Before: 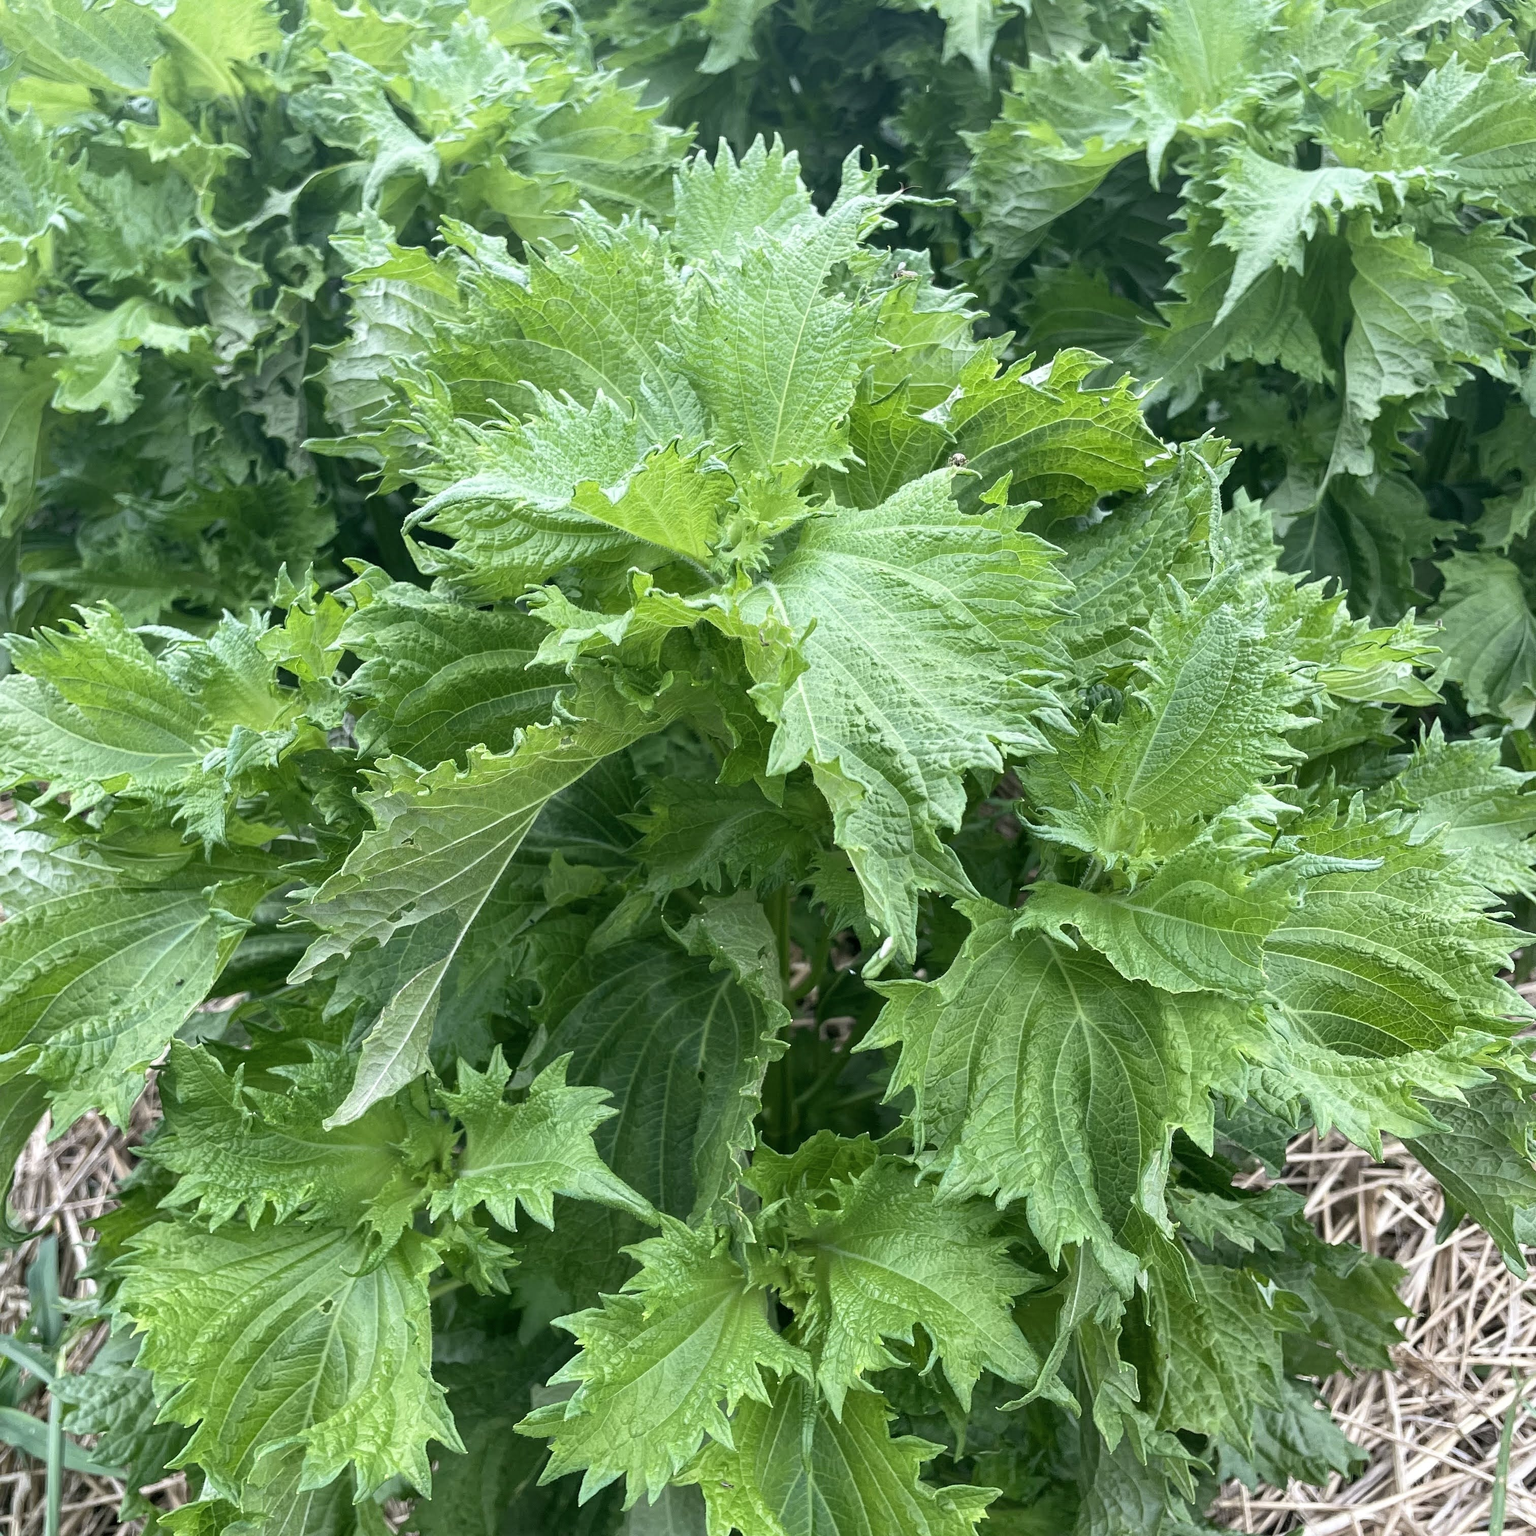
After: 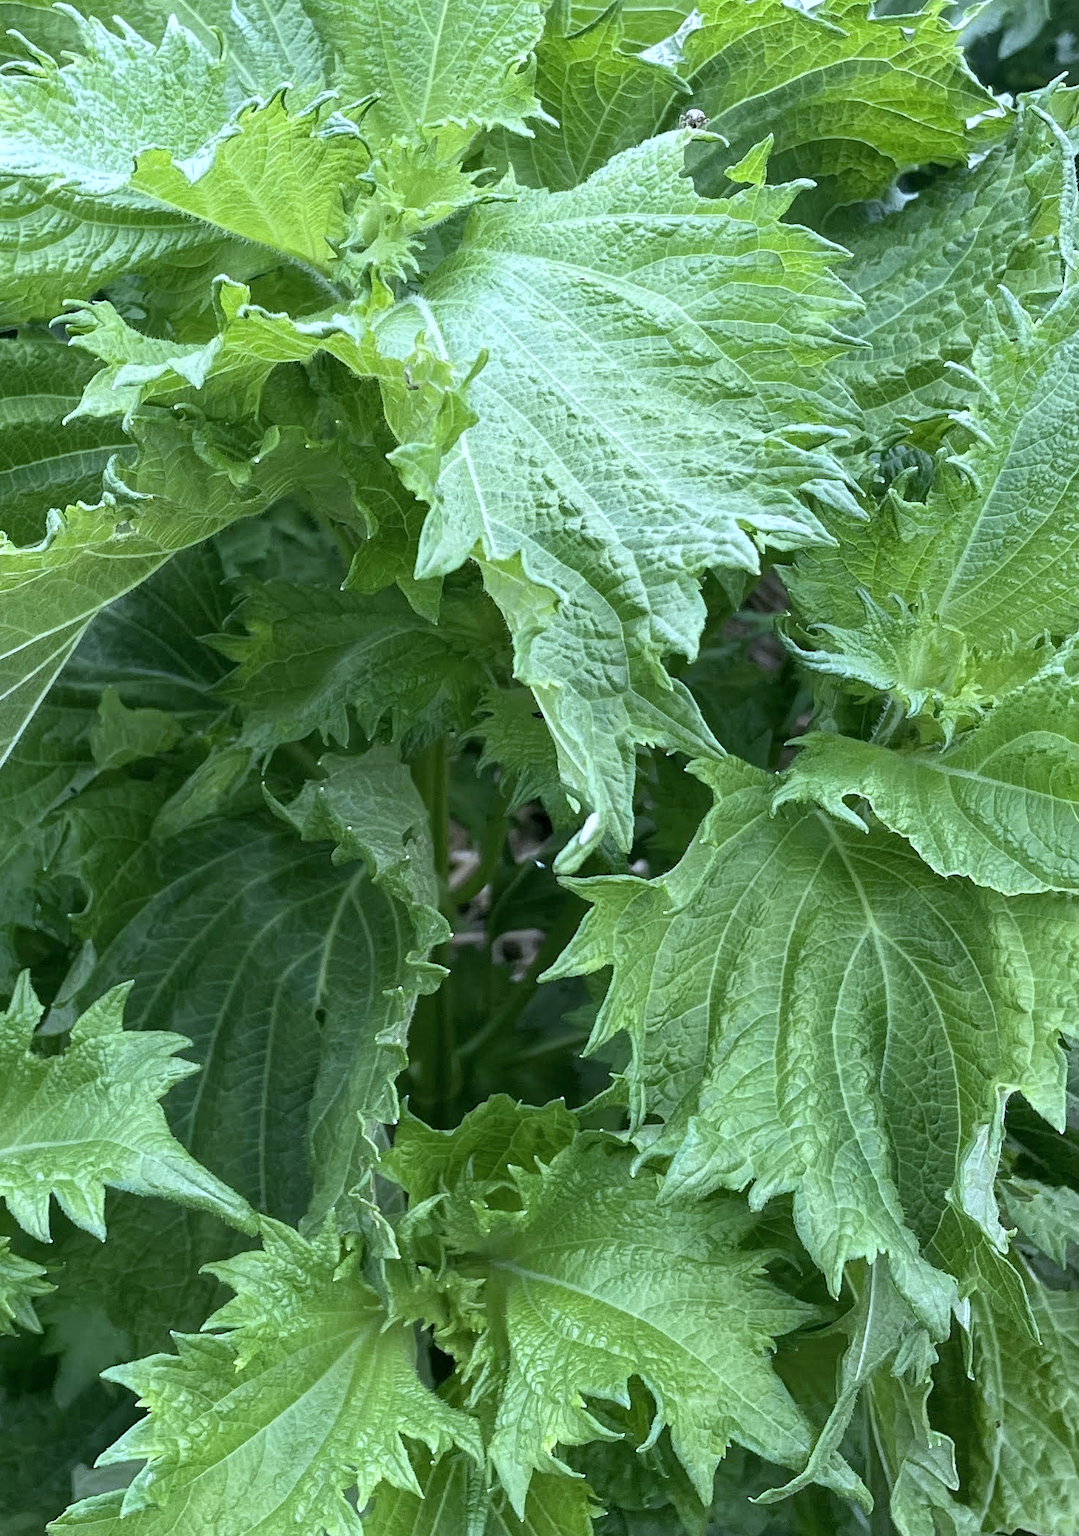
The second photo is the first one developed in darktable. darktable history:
crop: left 31.379%, top 24.658%, right 20.326%, bottom 6.628%
white balance: red 0.948, green 1.02, blue 1.176
